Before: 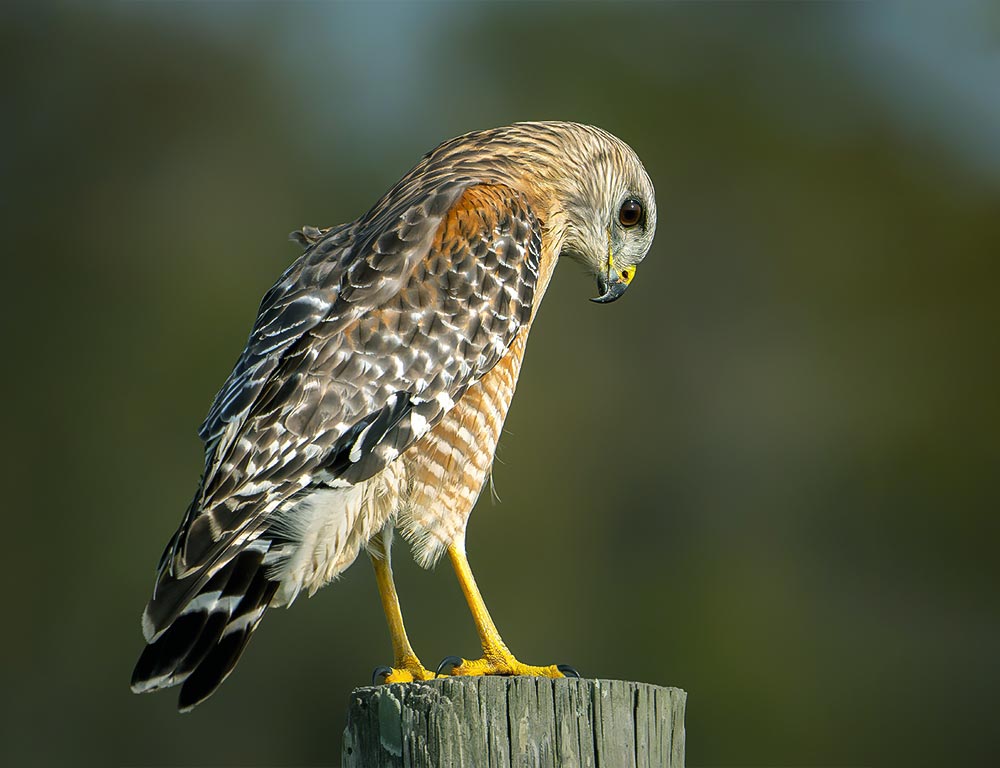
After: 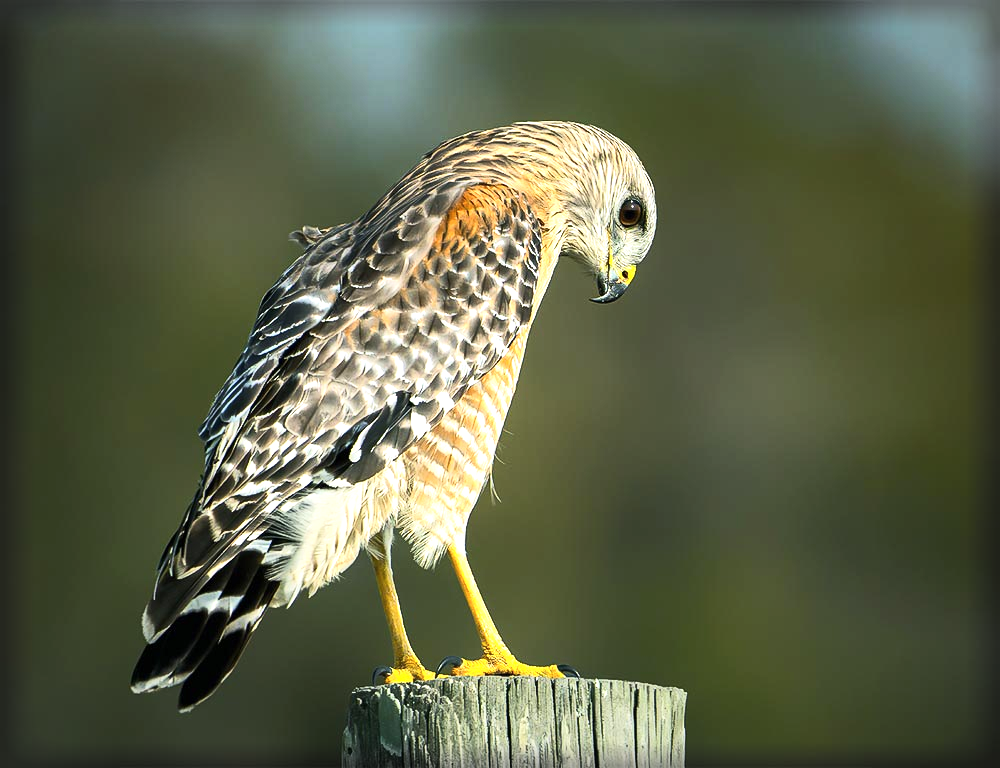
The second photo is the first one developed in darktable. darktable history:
vignetting: fall-off start 93.06%, fall-off radius 6.14%, automatic ratio true, width/height ratio 1.331, shape 0.052, unbound false
exposure: exposure 0.299 EV, compensate highlight preservation false
tone equalizer: -8 EV 0.013 EV, -7 EV -0.005 EV, -6 EV 0.026 EV, -5 EV 0.046 EV, -4 EV 0.249 EV, -3 EV 0.633 EV, -2 EV 0.587 EV, -1 EV 0.185 EV, +0 EV 0.013 EV, edges refinement/feathering 500, mask exposure compensation -1.57 EV, preserve details no
shadows and highlights: shadows -12.19, white point adjustment 3.91, highlights 28.48
